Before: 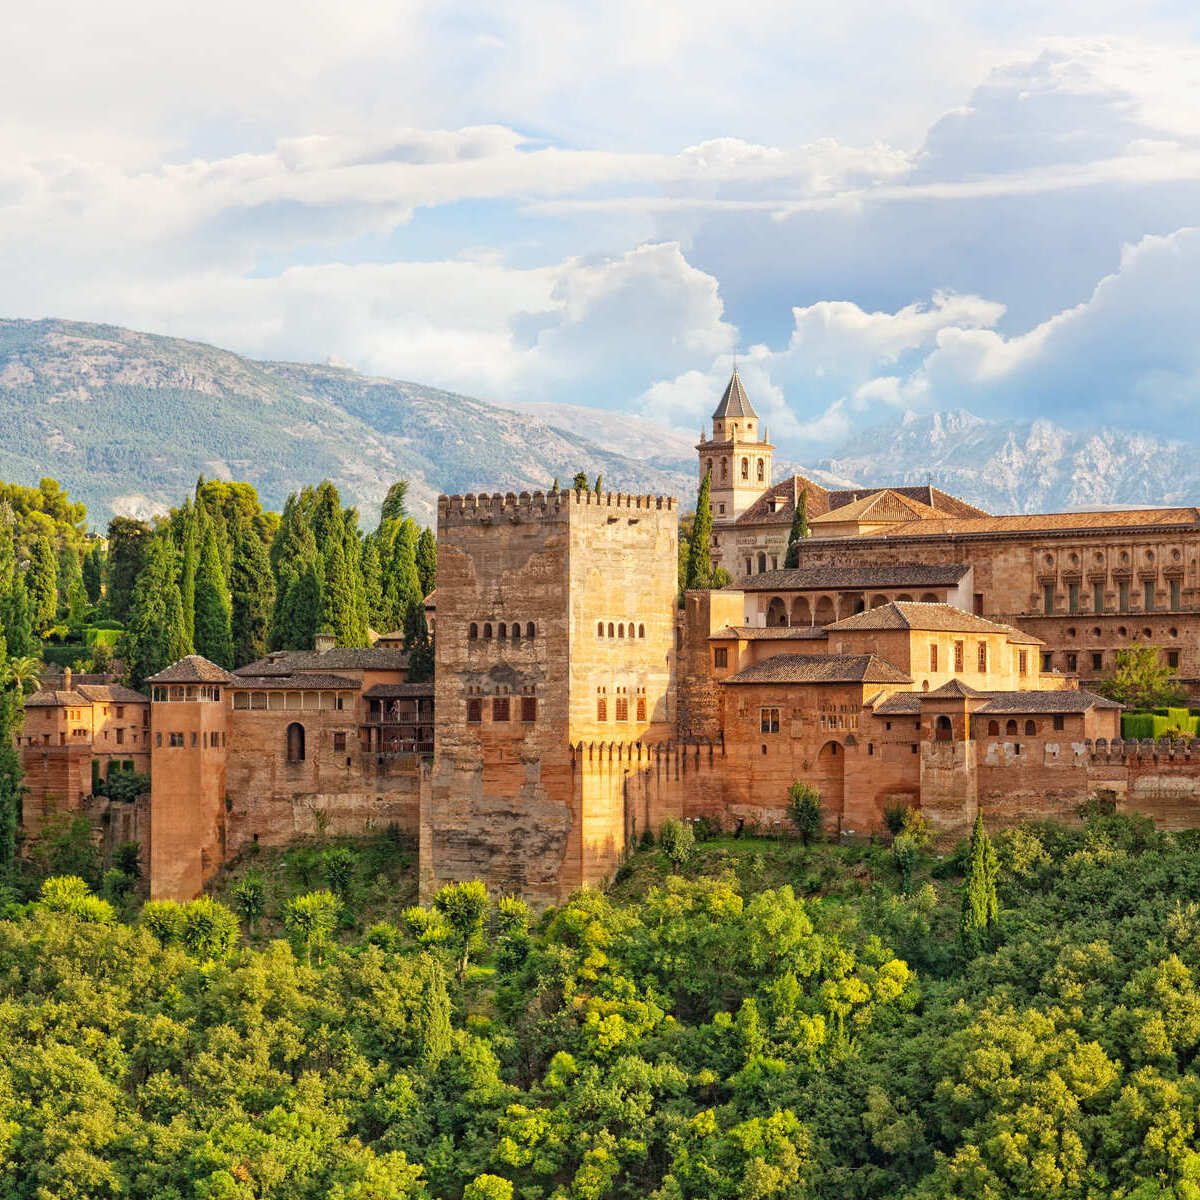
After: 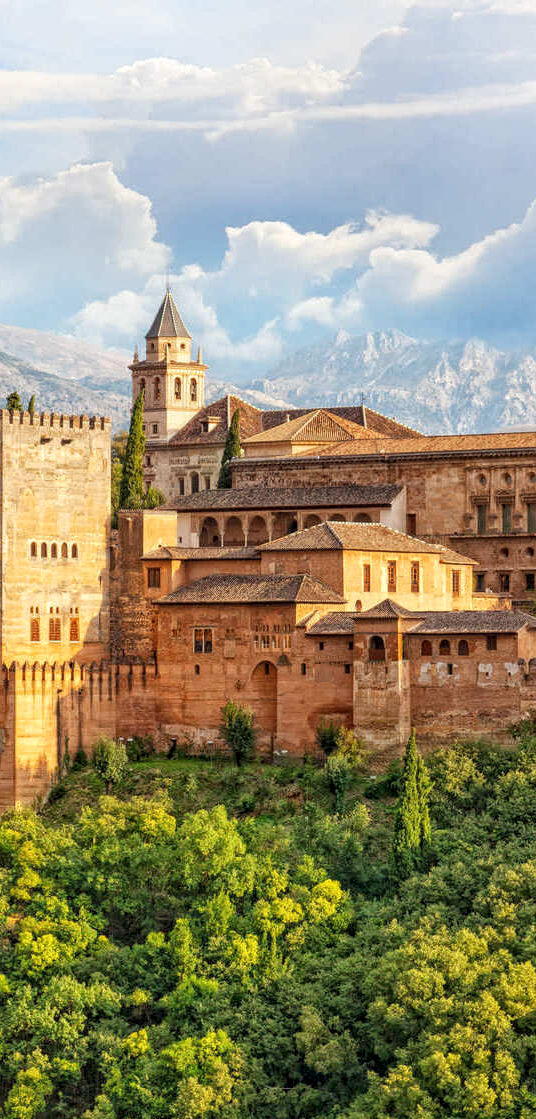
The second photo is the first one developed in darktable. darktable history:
crop: left 47.302%, top 6.718%, right 7.982%
local contrast: on, module defaults
